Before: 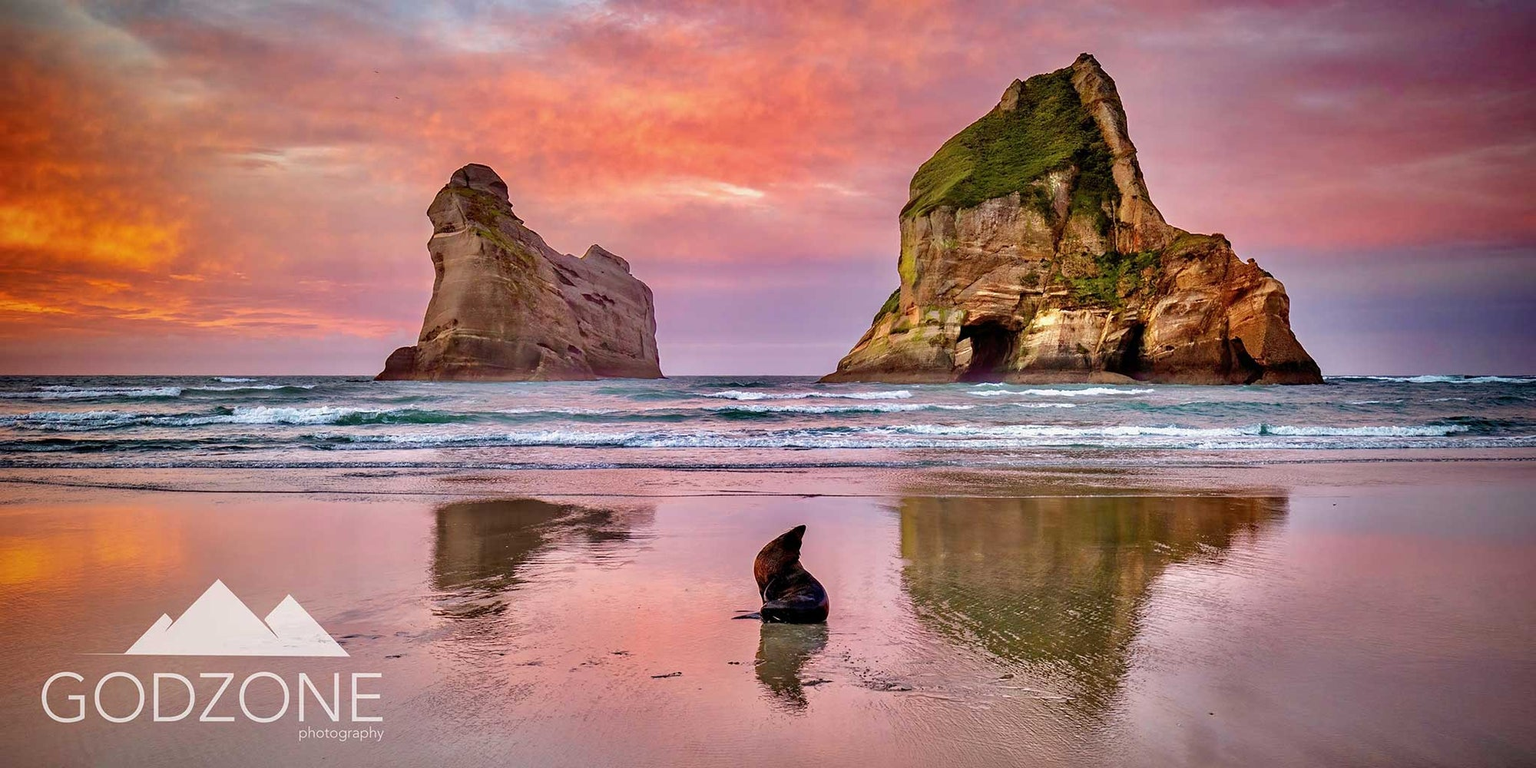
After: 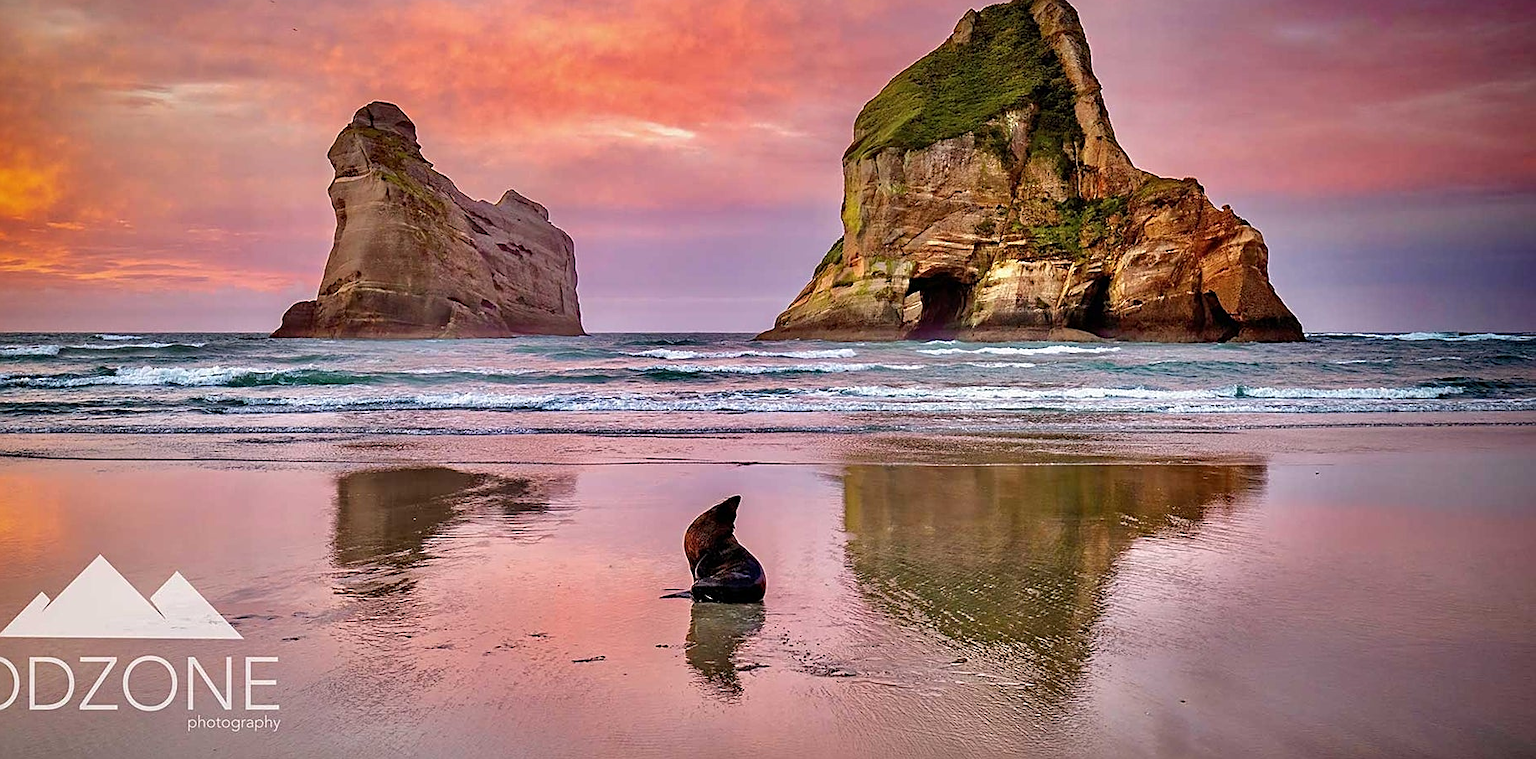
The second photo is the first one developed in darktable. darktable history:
crop and rotate: left 8.262%, top 9.226%
sharpen: on, module defaults
